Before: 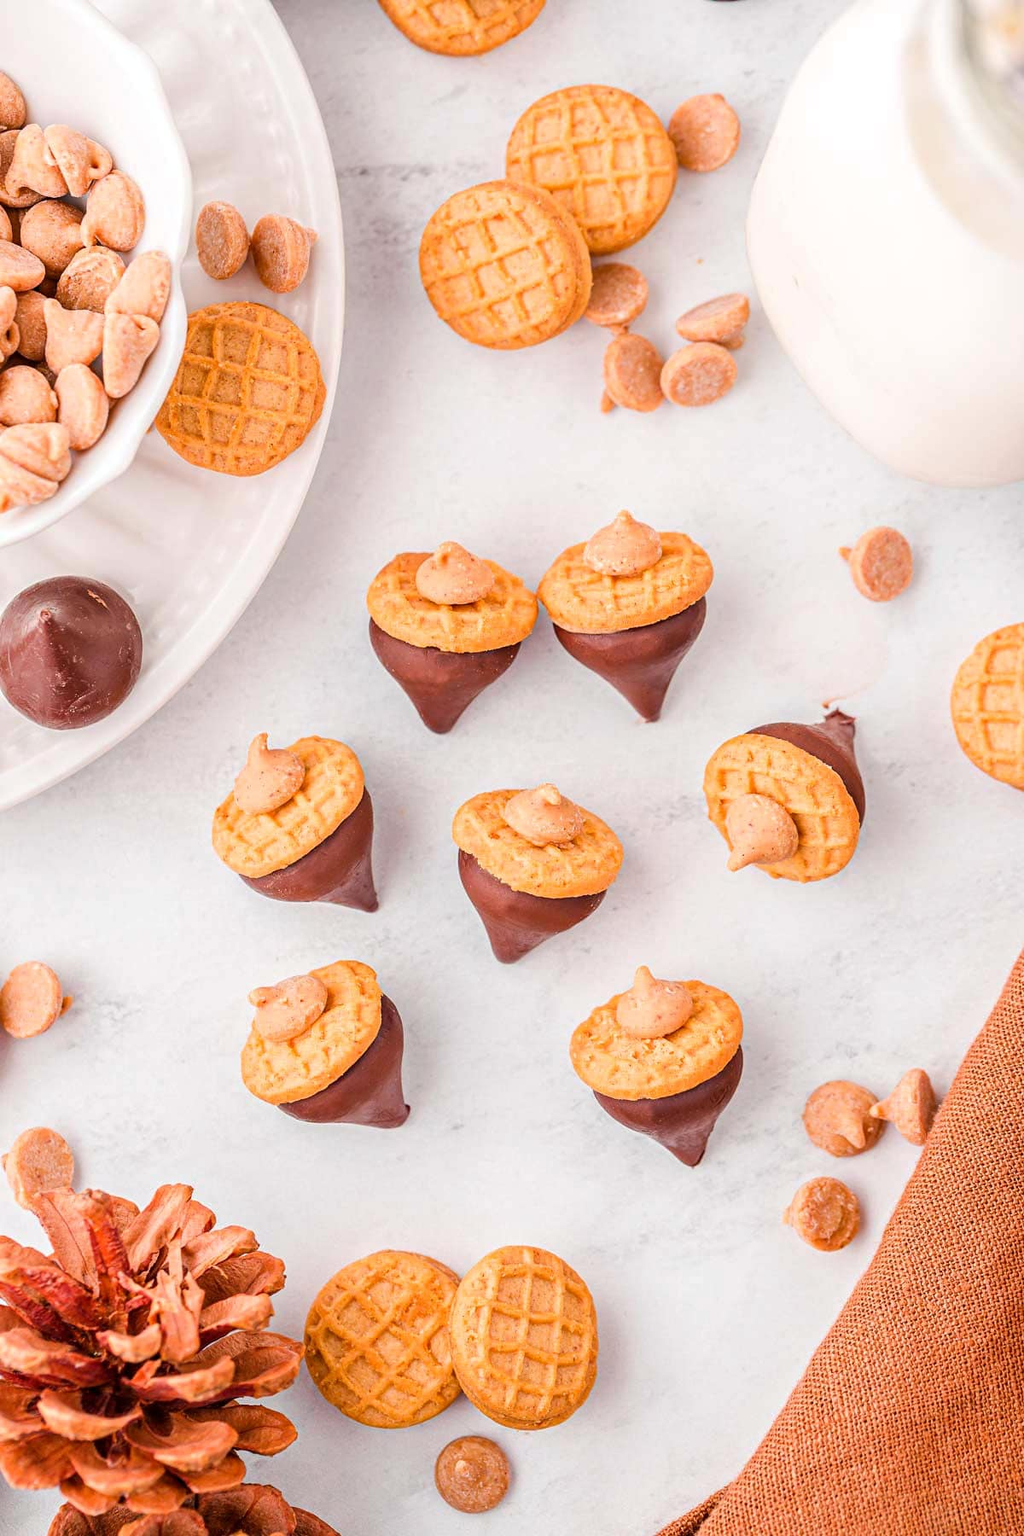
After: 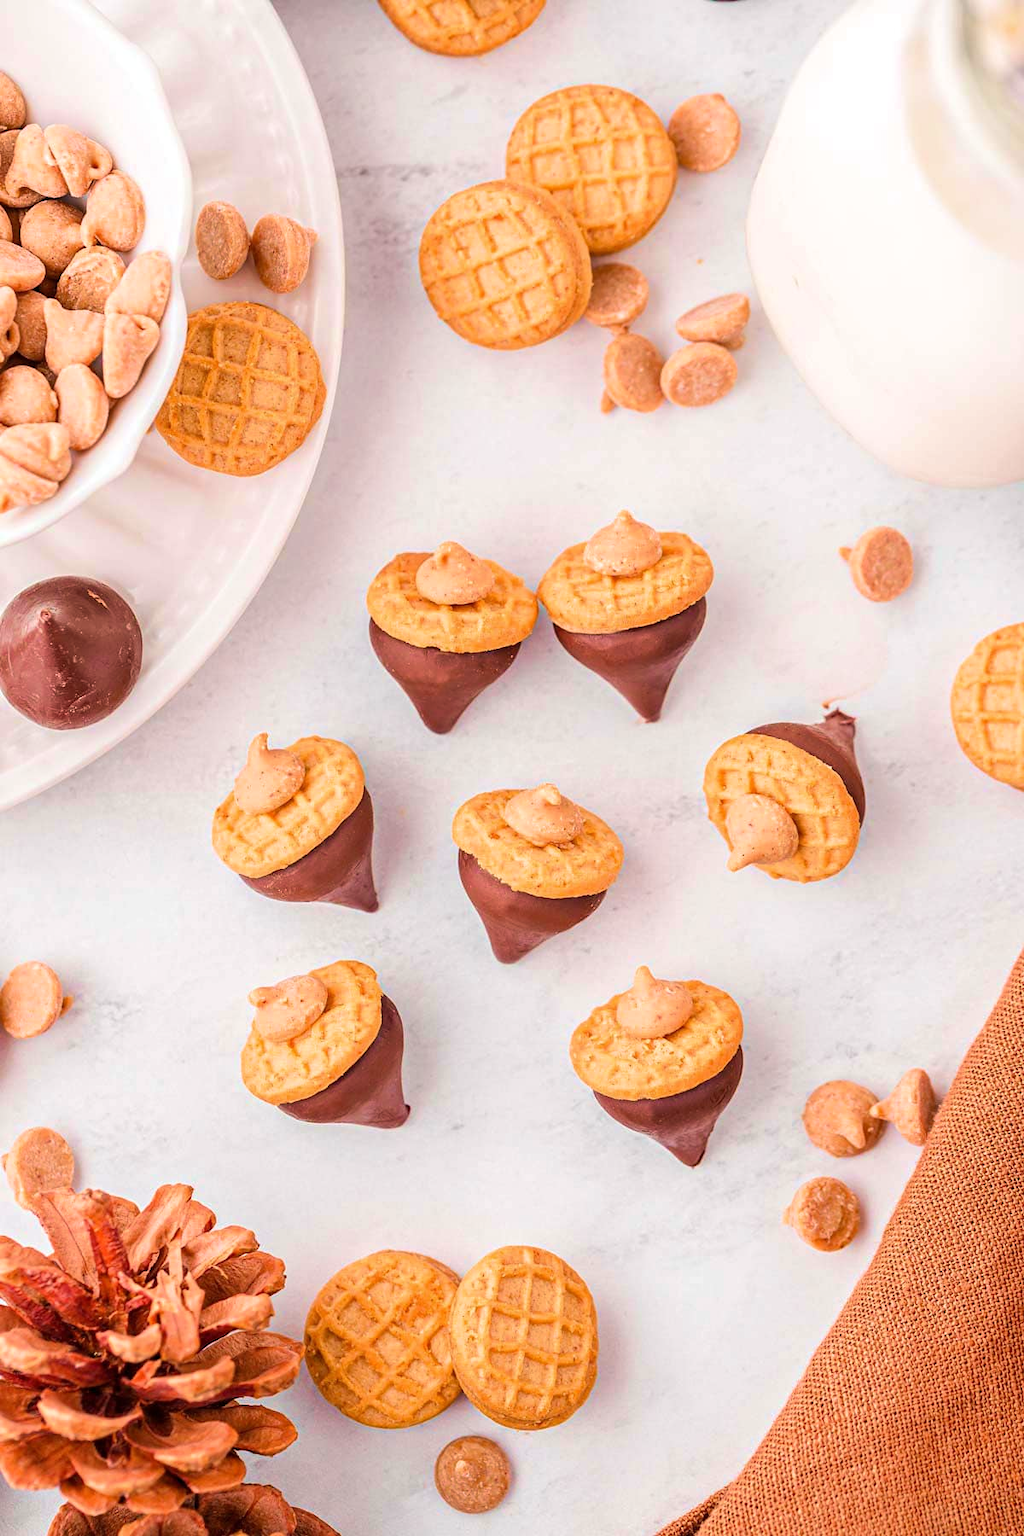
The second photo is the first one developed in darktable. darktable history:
velvia: strength 44.65%
